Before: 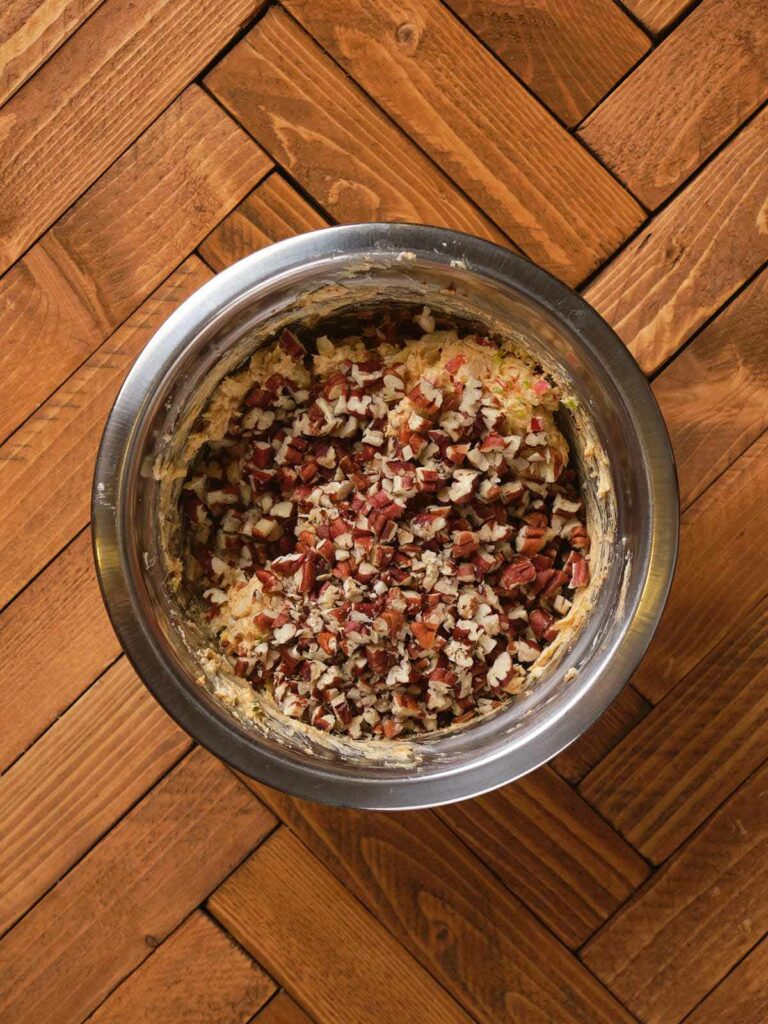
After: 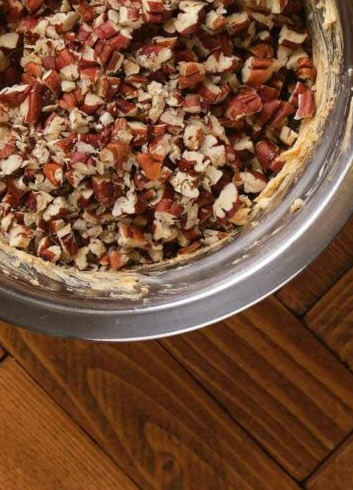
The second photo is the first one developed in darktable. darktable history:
crop: left 35.807%, top 45.894%, right 18.172%, bottom 6.171%
